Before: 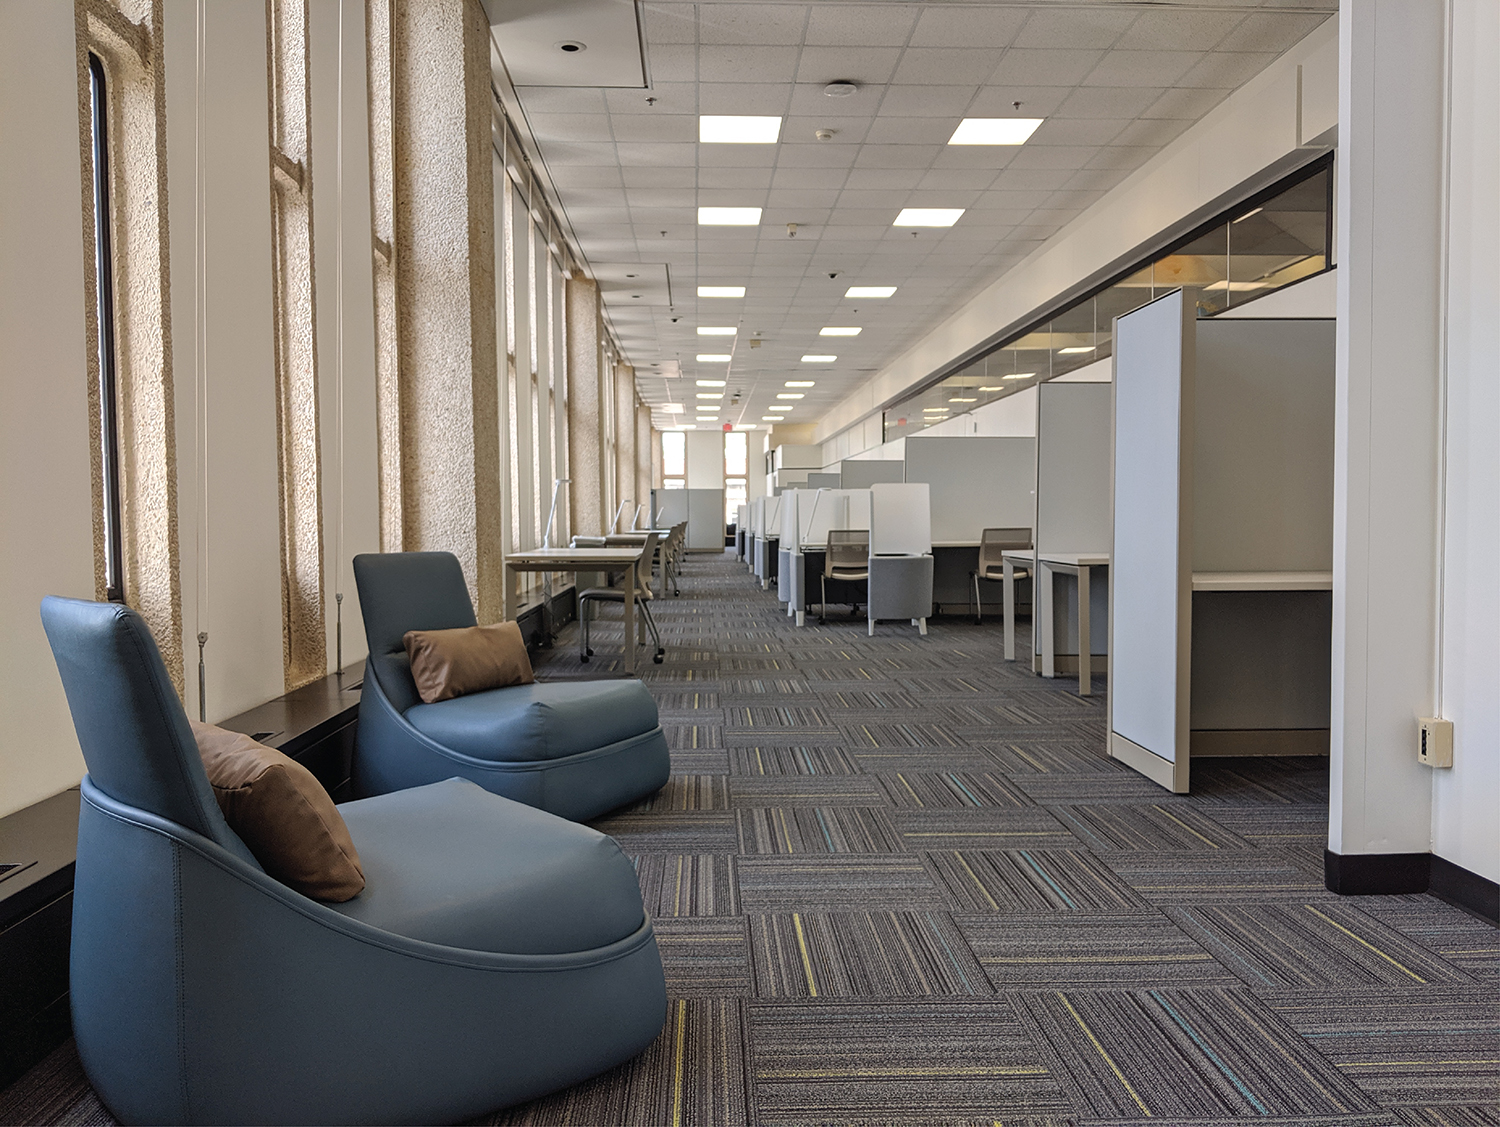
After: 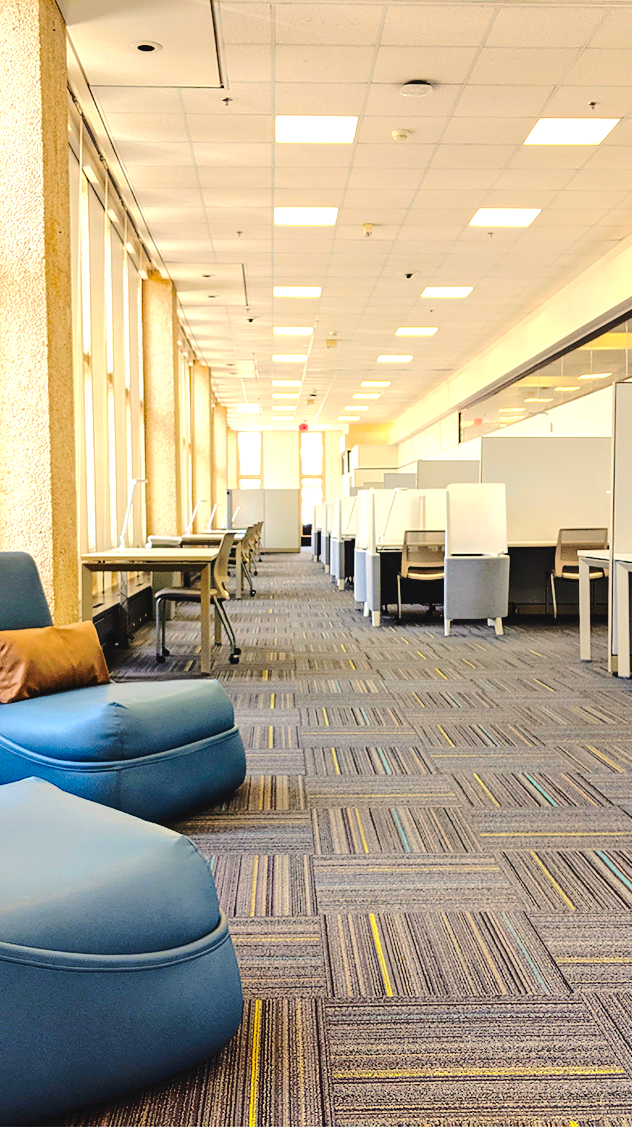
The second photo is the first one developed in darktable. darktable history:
exposure: black level correction 0, exposure 1.098 EV, compensate highlight preservation false
crop: left 28.302%, right 29.545%
base curve: curves: ch0 [(0, 0) (0.073, 0.04) (0.157, 0.139) (0.492, 0.492) (0.758, 0.758) (1, 1)], preserve colors none
local contrast: mode bilateral grid, contrast 100, coarseness 99, detail 90%, midtone range 0.2
color balance rgb: highlights gain › chroma 2.994%, highlights gain › hue 77.96°, perceptual saturation grading › global saturation 14.834%
contrast brightness saturation: saturation 0.517
tone curve: curves: ch0 [(0, 0) (0.003, 0.026) (0.011, 0.03) (0.025, 0.038) (0.044, 0.046) (0.069, 0.055) (0.1, 0.075) (0.136, 0.114) (0.177, 0.158) (0.224, 0.215) (0.277, 0.296) (0.335, 0.386) (0.399, 0.479) (0.468, 0.568) (0.543, 0.637) (0.623, 0.707) (0.709, 0.773) (0.801, 0.834) (0.898, 0.896) (1, 1)], color space Lab, independent channels, preserve colors none
